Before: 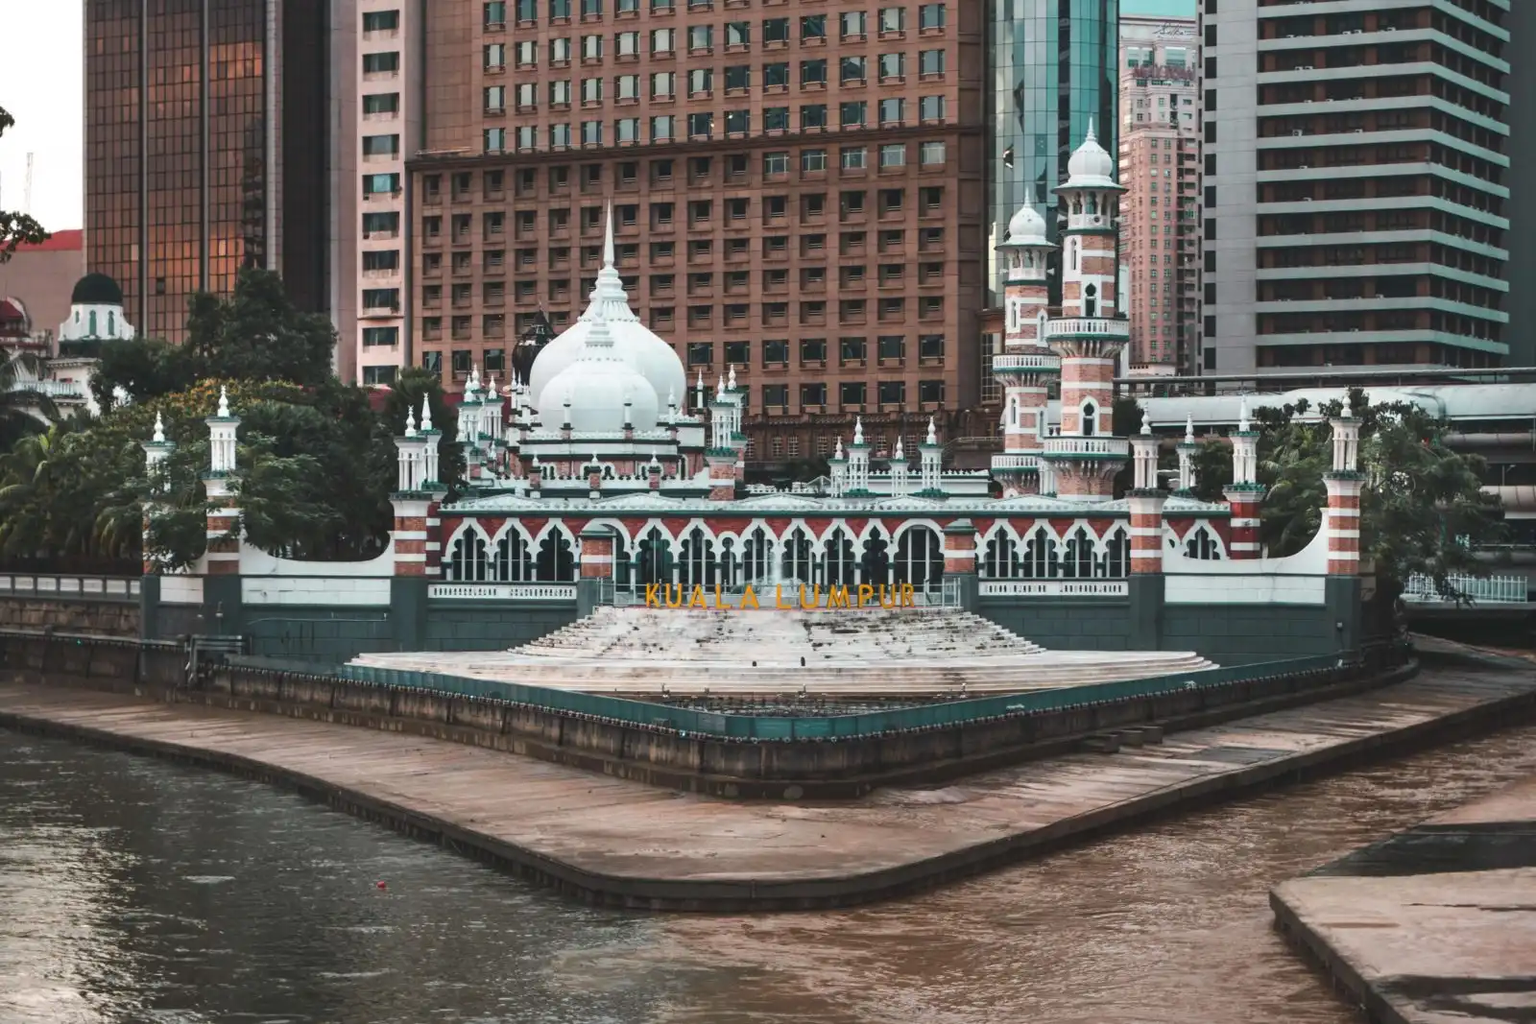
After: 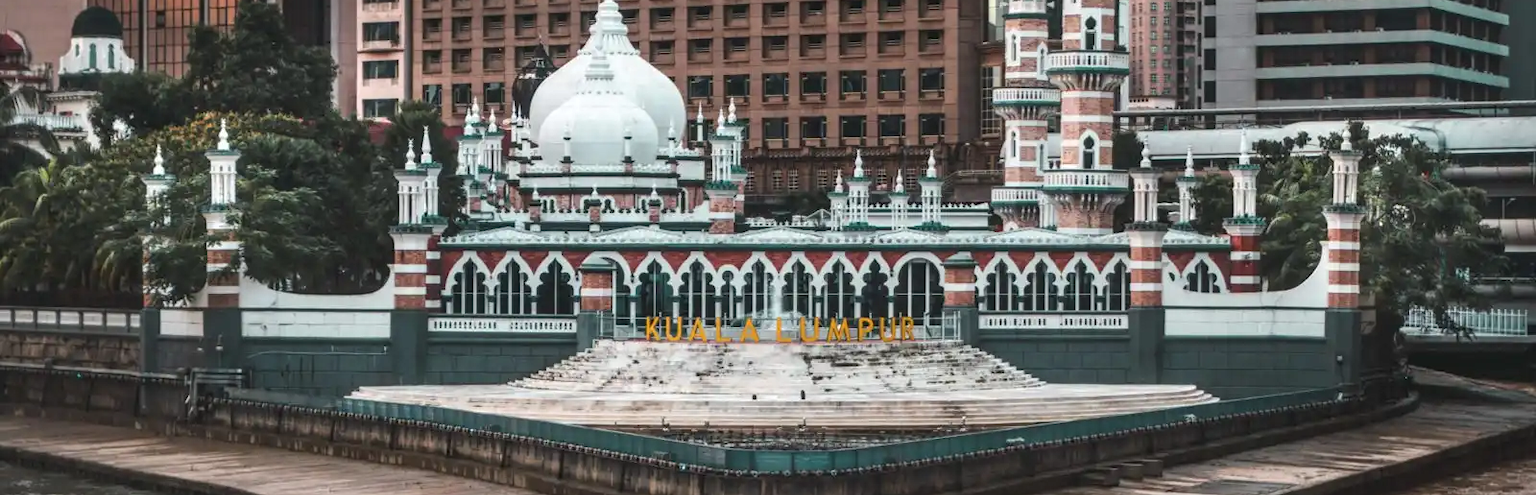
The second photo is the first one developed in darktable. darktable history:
crop and rotate: top 26.056%, bottom 25.543%
local contrast: detail 130%
